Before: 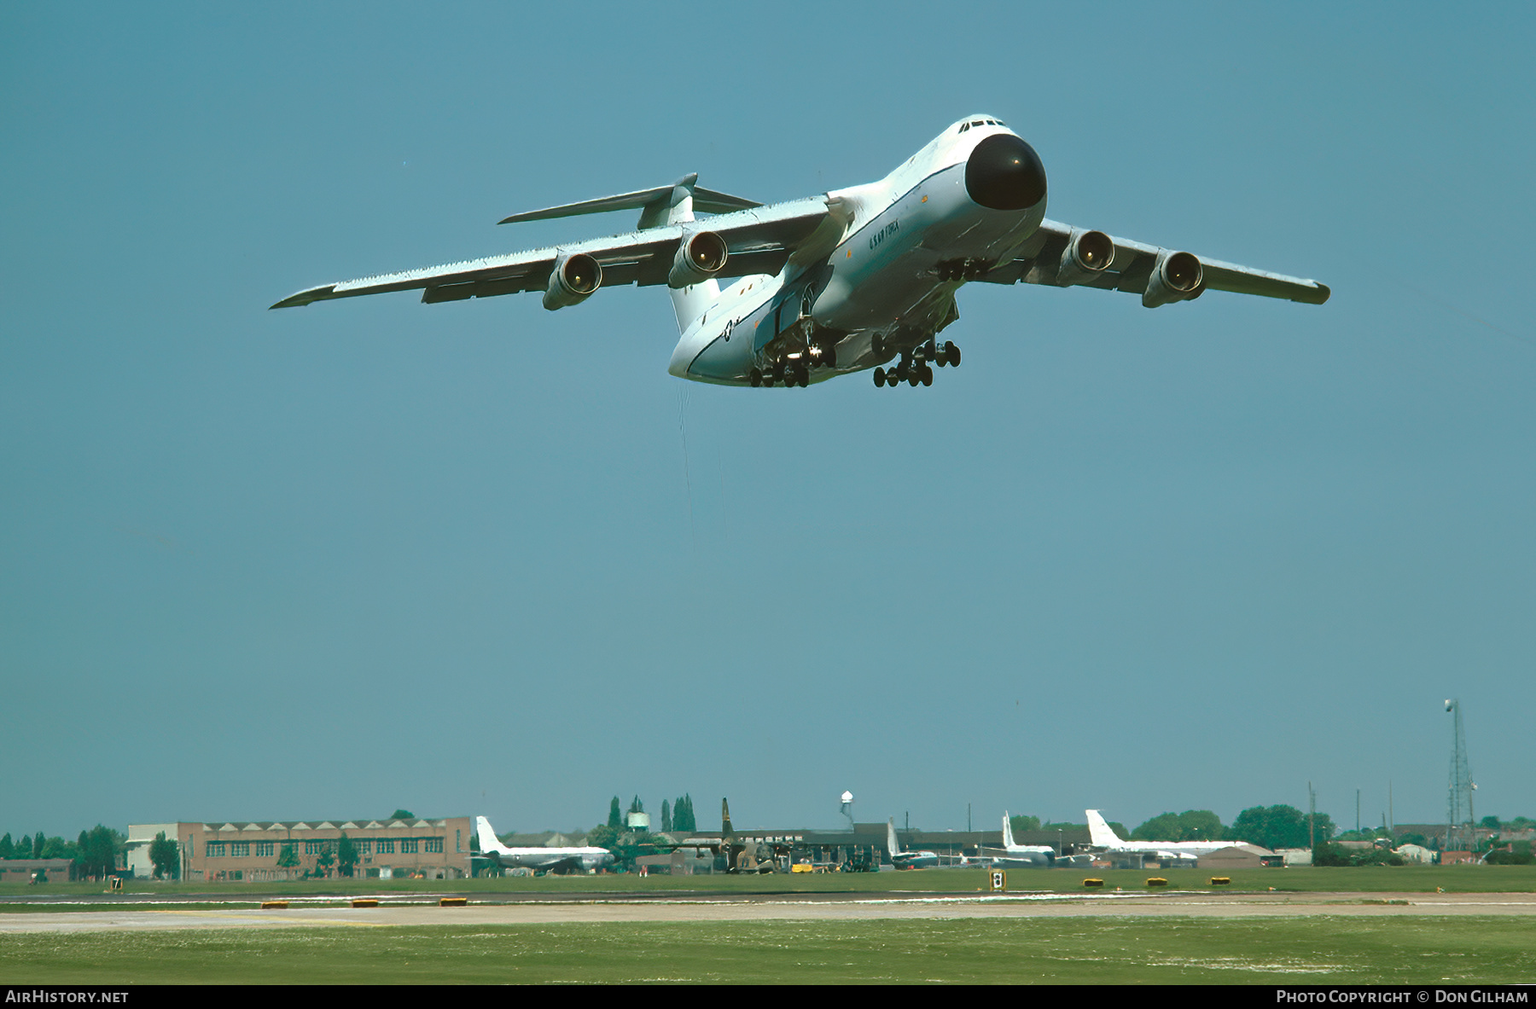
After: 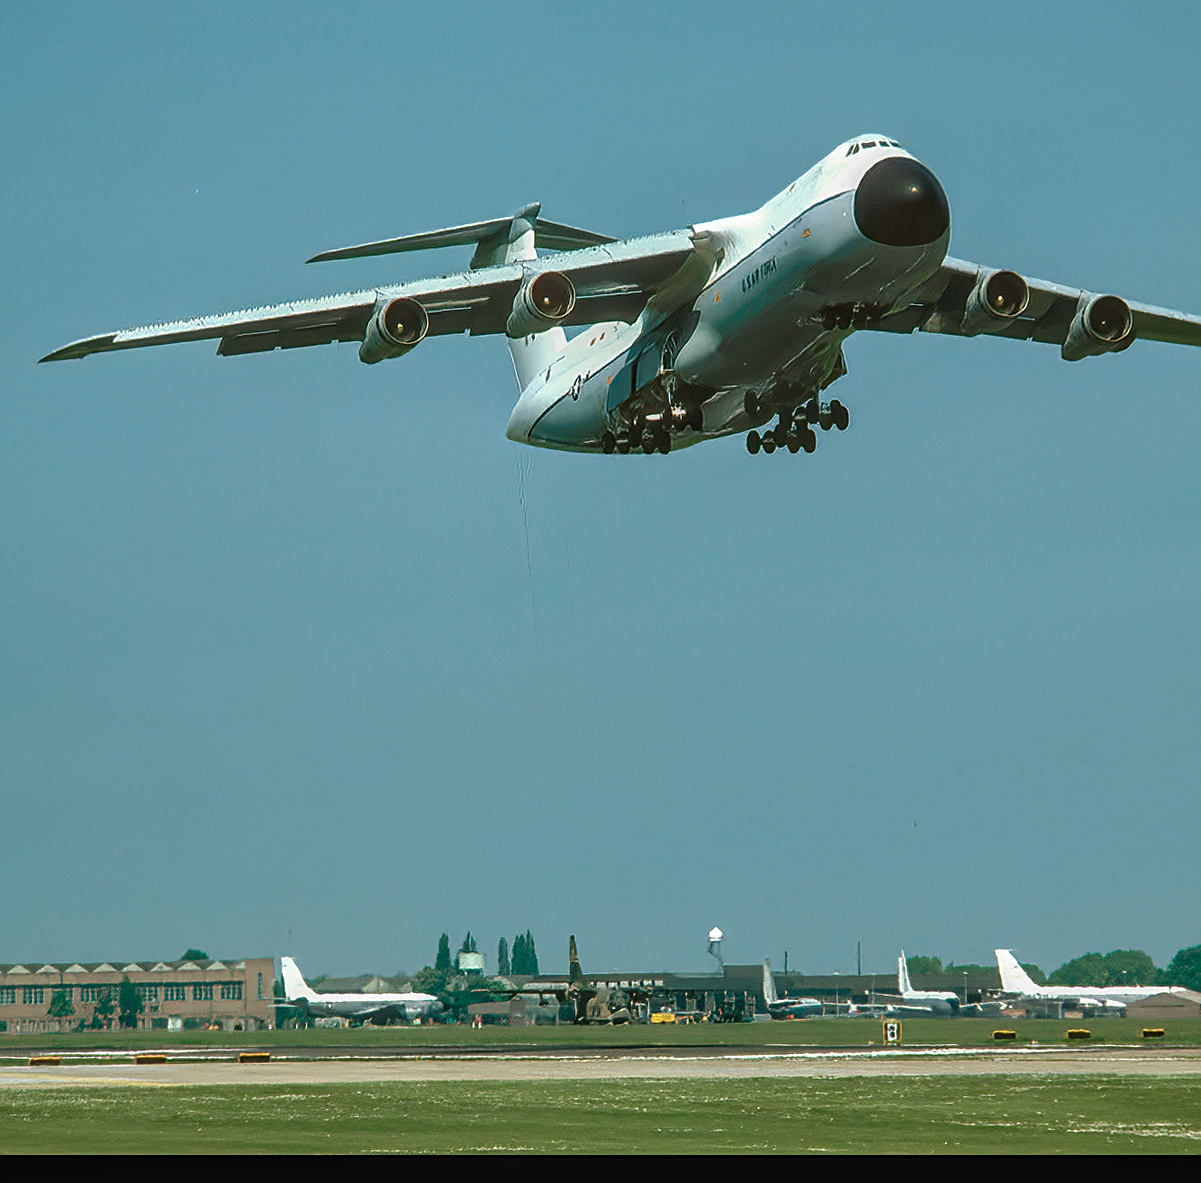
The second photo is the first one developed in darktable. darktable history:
local contrast: highlights 0%, shadows 1%, detail 134%
crop: left 15.41%, right 17.843%
sharpen: on, module defaults
